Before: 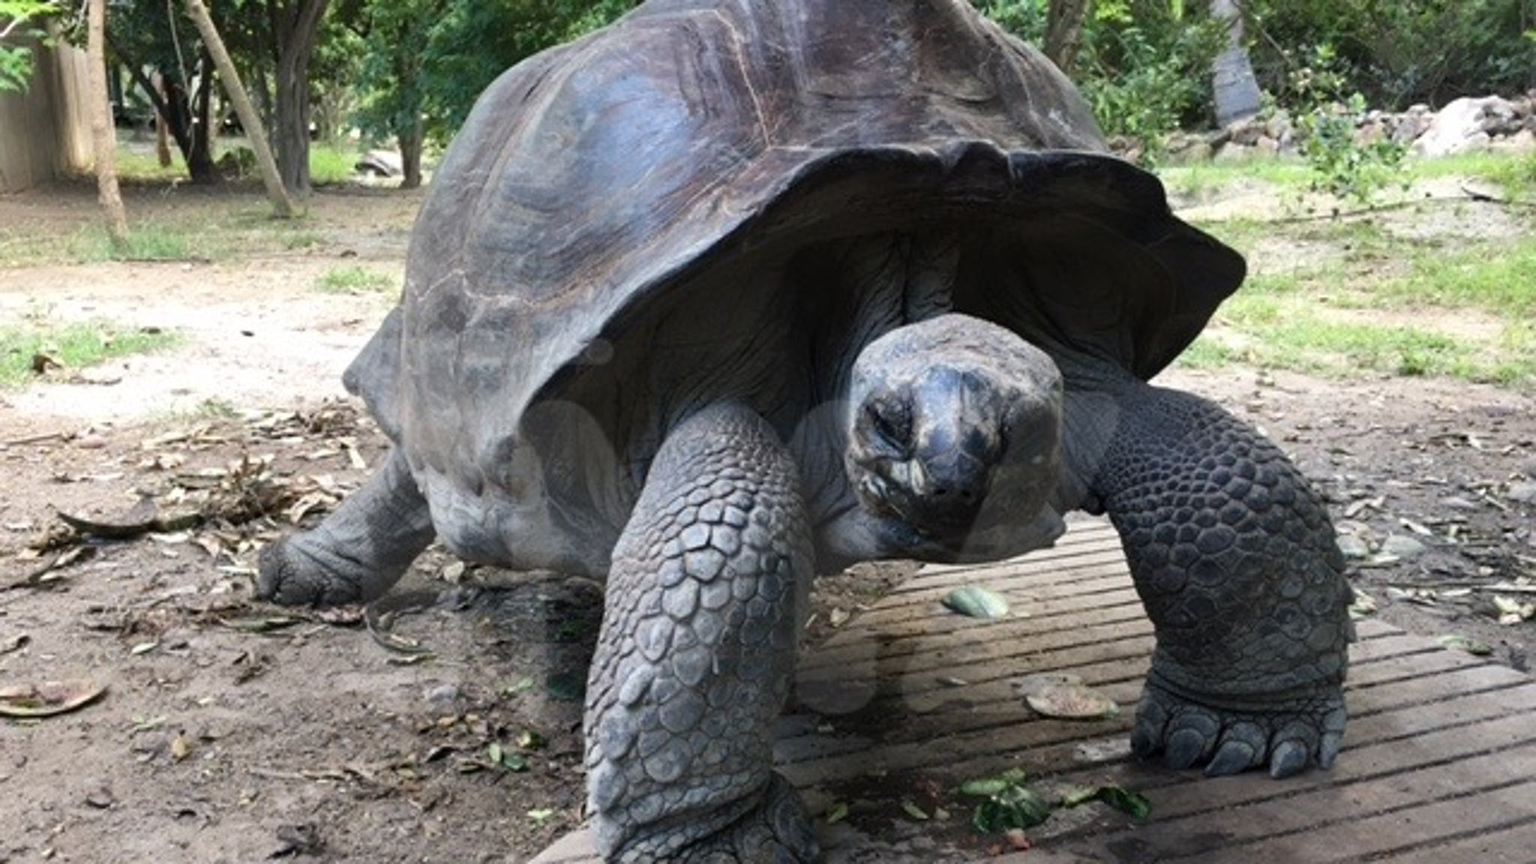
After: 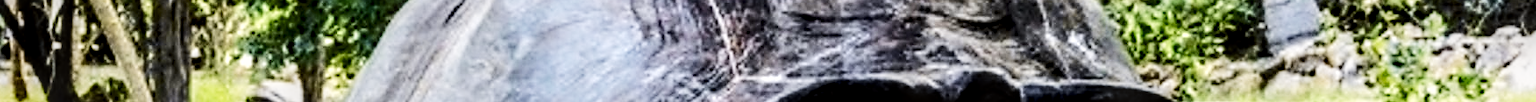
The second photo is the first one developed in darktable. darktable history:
crop and rotate: left 9.644%, top 9.491%, right 6.021%, bottom 80.509%
color balance rgb: perceptual saturation grading › global saturation 20%, global vibrance 20%
tone curve: curves: ch0 [(0, 0) (0.239, 0.248) (0.508, 0.606) (0.828, 0.878) (1, 1)]; ch1 [(0, 0) (0.401, 0.42) (0.45, 0.464) (0.492, 0.498) (0.511, 0.507) (0.561, 0.549) (0.688, 0.726) (1, 1)]; ch2 [(0, 0) (0.411, 0.433) (0.5, 0.504) (0.545, 0.574) (1, 1)], color space Lab, independent channels, preserve colors none
local contrast: highlights 0%, shadows 0%, detail 182%
tone equalizer: -8 EV -0.417 EV, -7 EV -0.389 EV, -6 EV -0.333 EV, -5 EV -0.222 EV, -3 EV 0.222 EV, -2 EV 0.333 EV, -1 EV 0.389 EV, +0 EV 0.417 EV, edges refinement/feathering 500, mask exposure compensation -1.57 EV, preserve details no
sharpen: radius 1.864, amount 0.398, threshold 1.271
white balance: red 0.988, blue 1.017
sigmoid: contrast 1.7, skew -0.2, preserve hue 0%, red attenuation 0.1, red rotation 0.035, green attenuation 0.1, green rotation -0.017, blue attenuation 0.15, blue rotation -0.052, base primaries Rec2020
